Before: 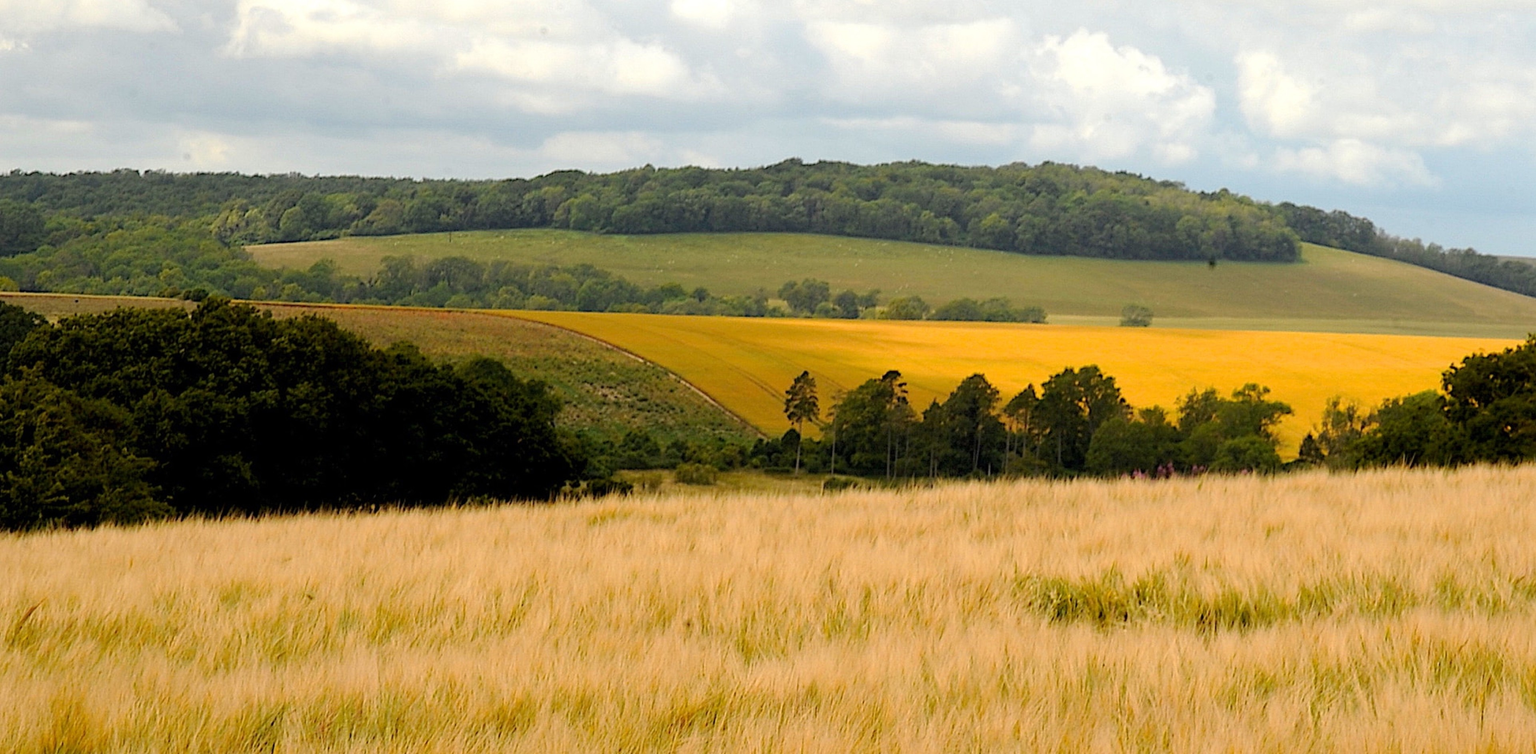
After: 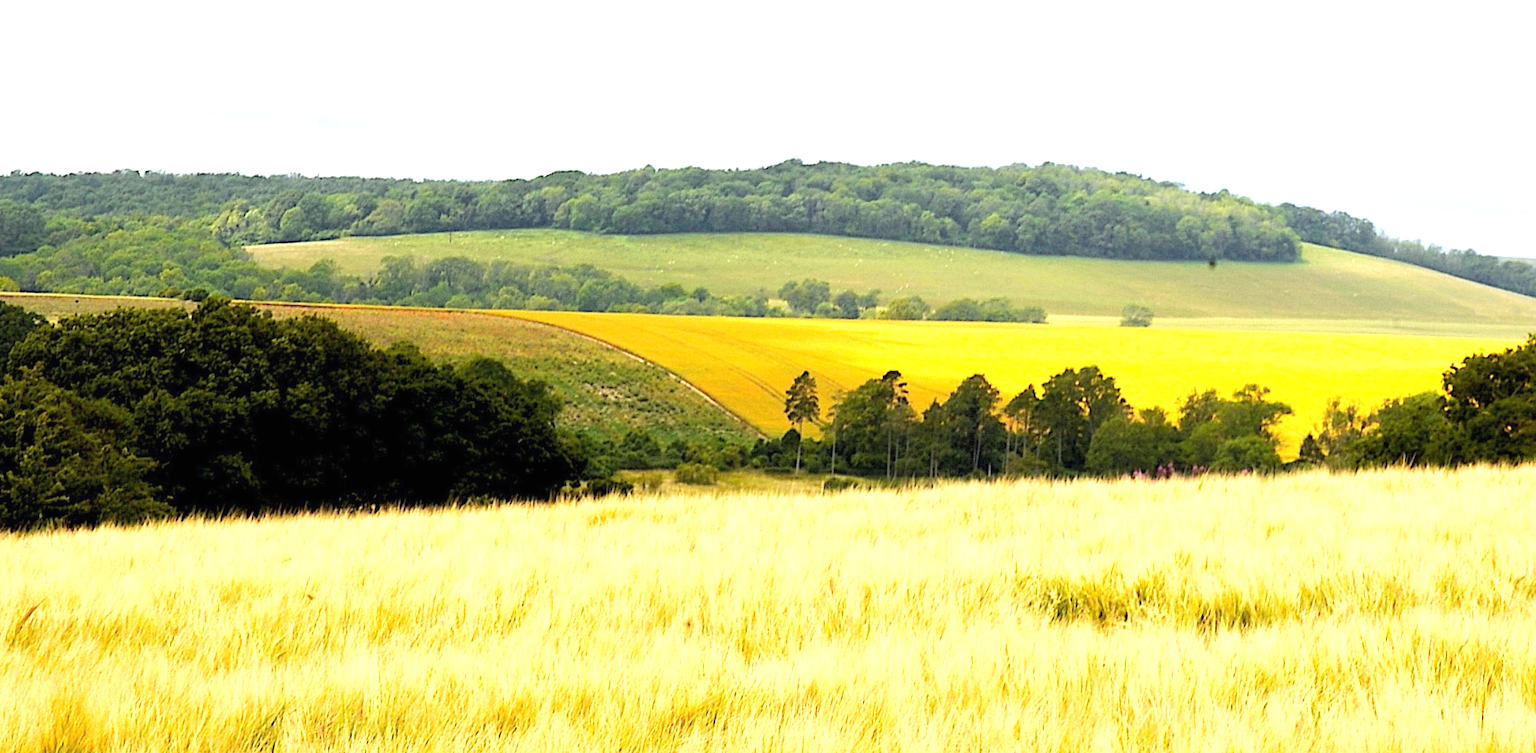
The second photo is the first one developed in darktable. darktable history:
white balance: red 0.925, blue 1.046
exposure: black level correction 0, exposure 1.45 EV, compensate exposure bias true, compensate highlight preservation false
tone equalizer: on, module defaults
